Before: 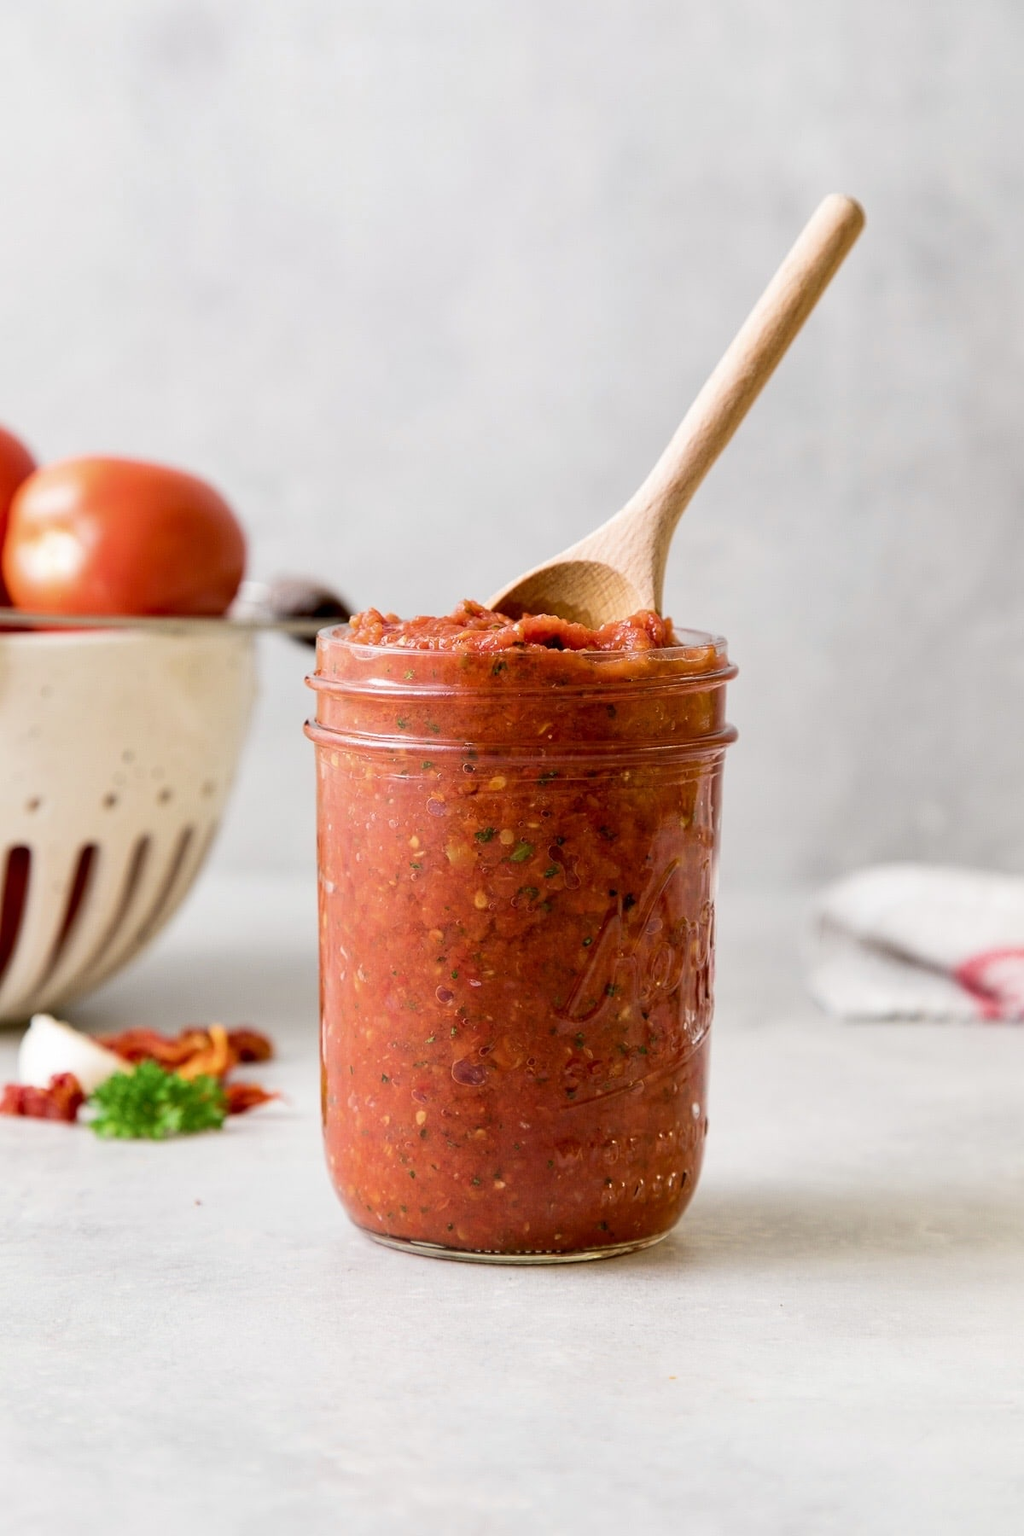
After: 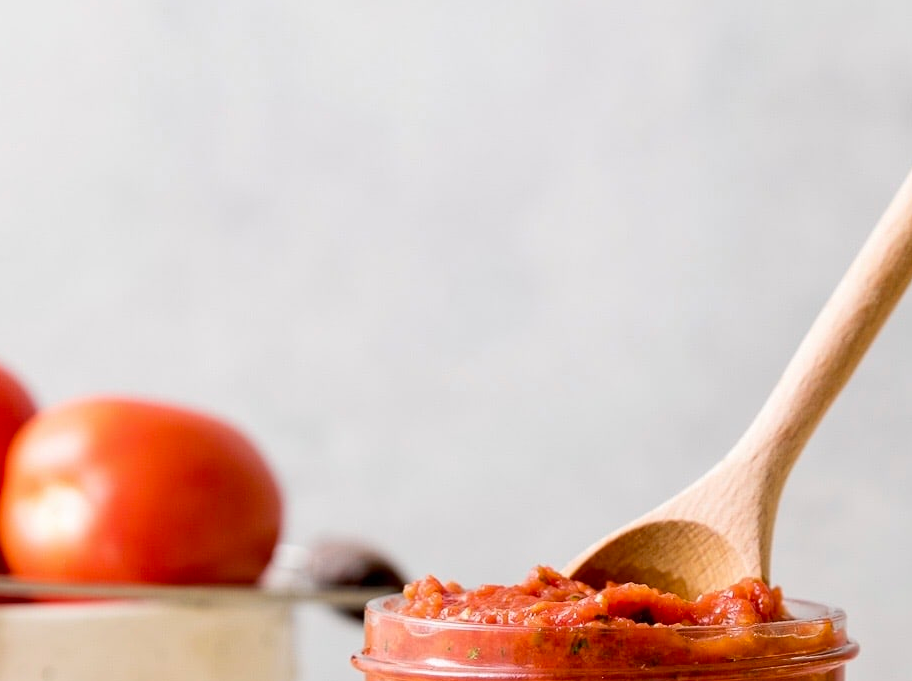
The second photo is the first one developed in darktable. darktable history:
crop: left 0.531%, top 7.635%, right 23.45%, bottom 54.483%
